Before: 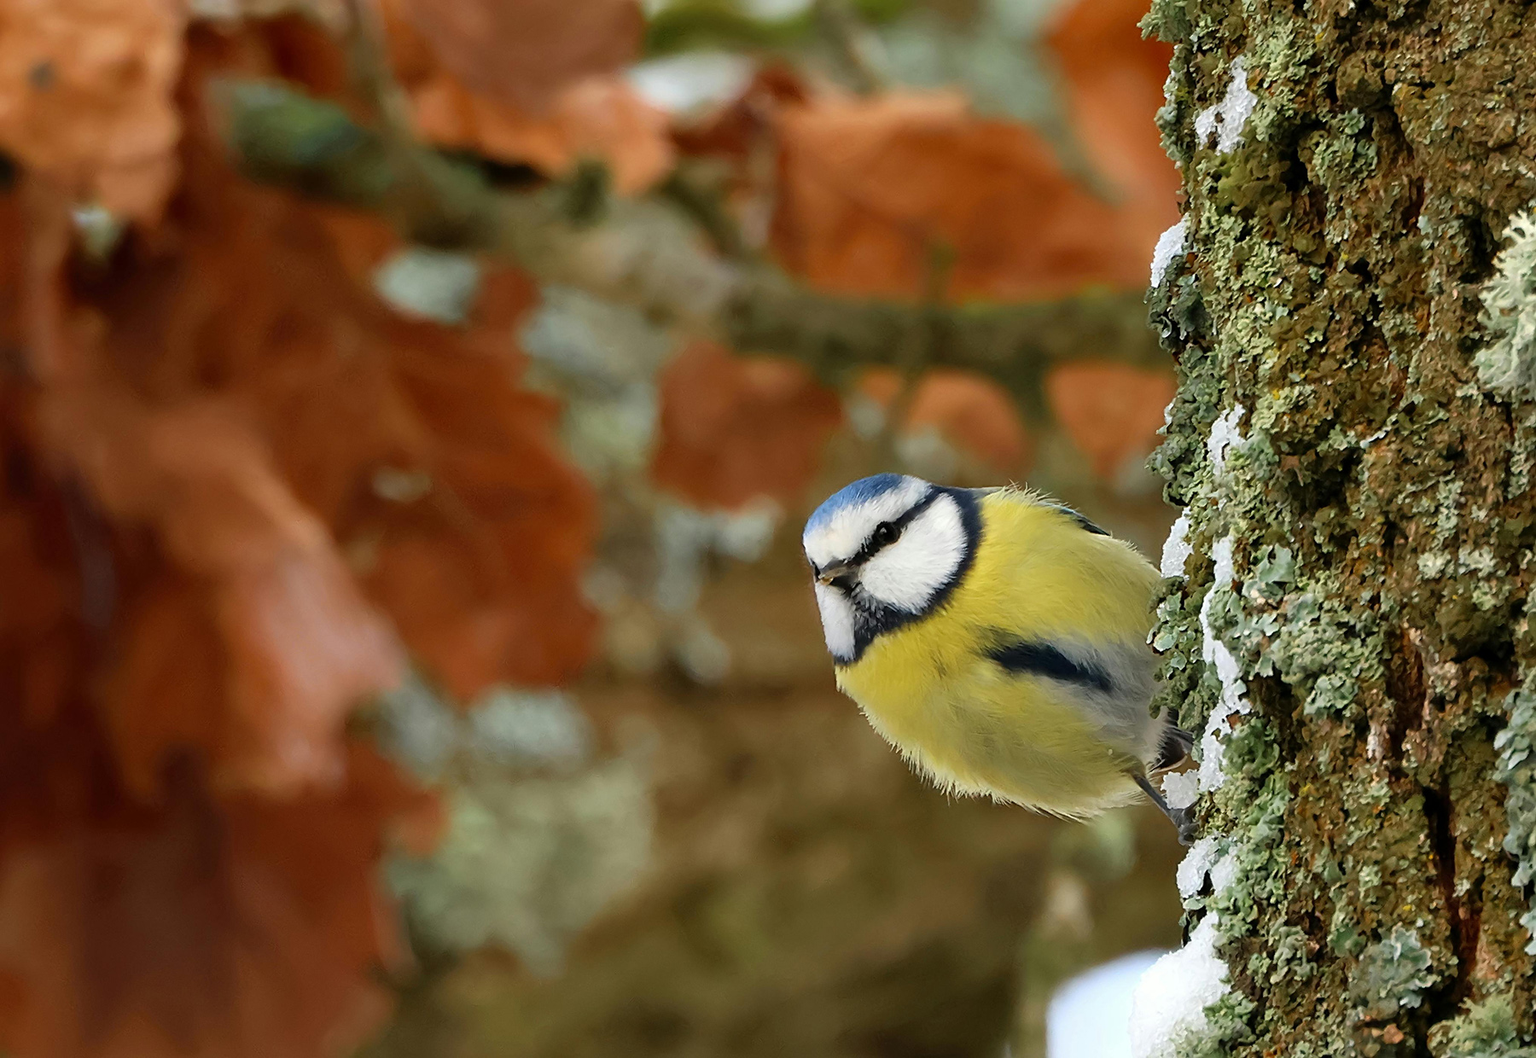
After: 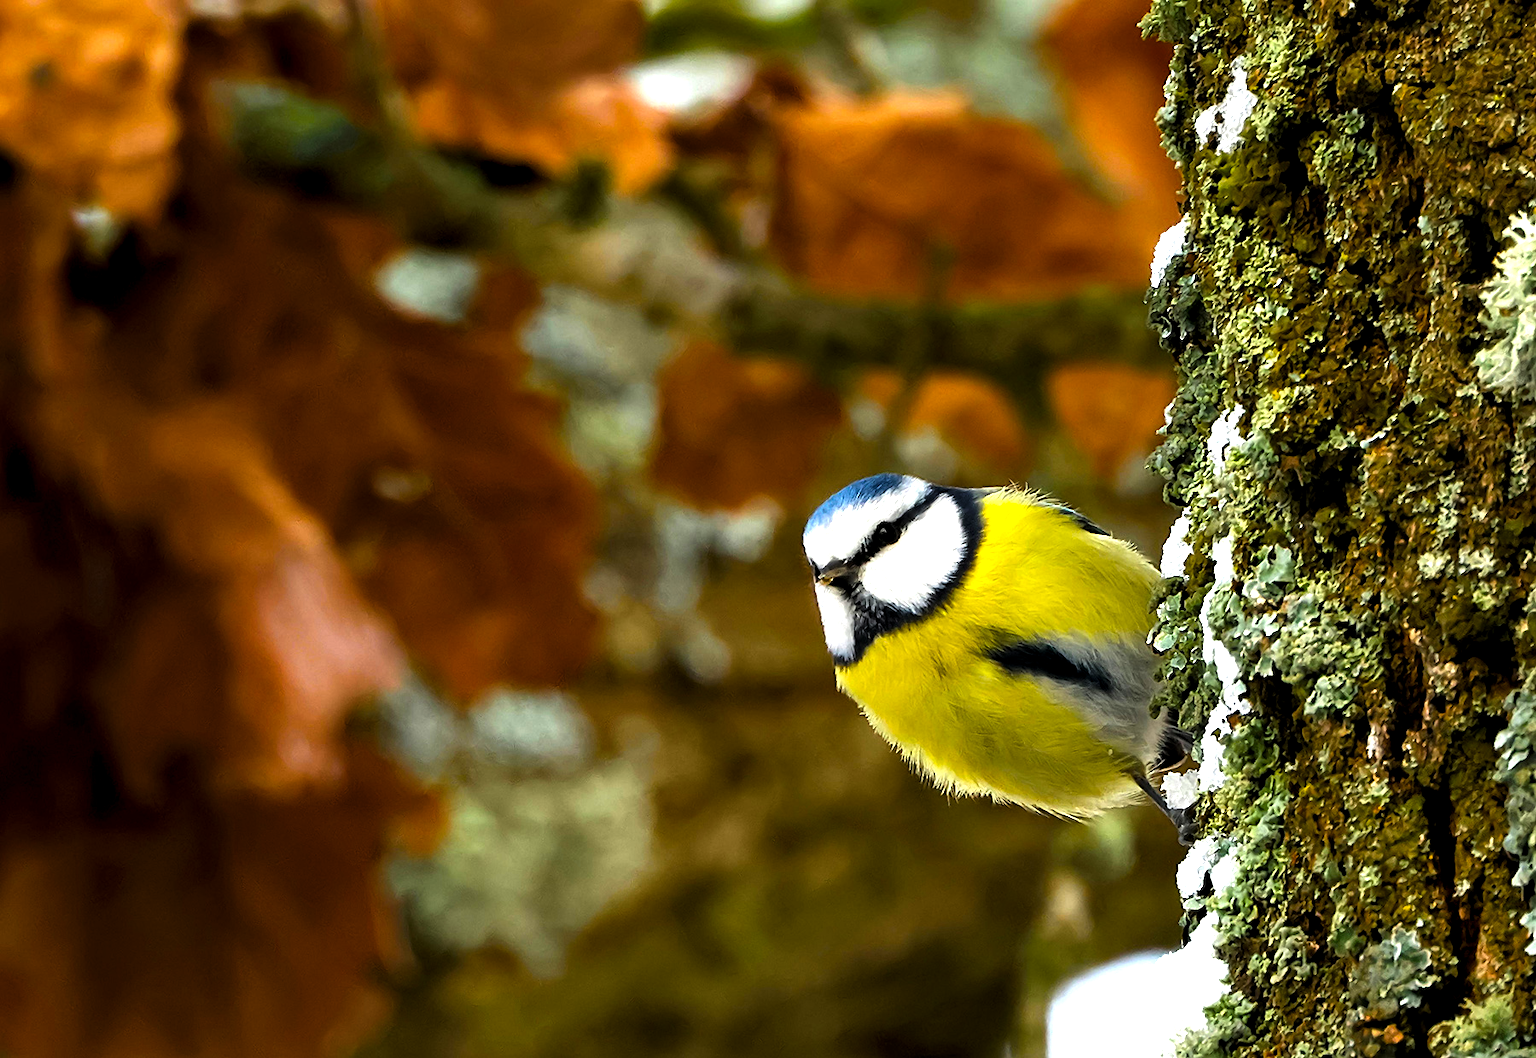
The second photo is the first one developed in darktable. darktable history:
levels: levels [0.044, 0.475, 0.791]
local contrast: highlights 100%, shadows 100%, detail 120%, midtone range 0.2
color balance rgb: linear chroma grading › global chroma 15%, perceptual saturation grading › global saturation 30%
